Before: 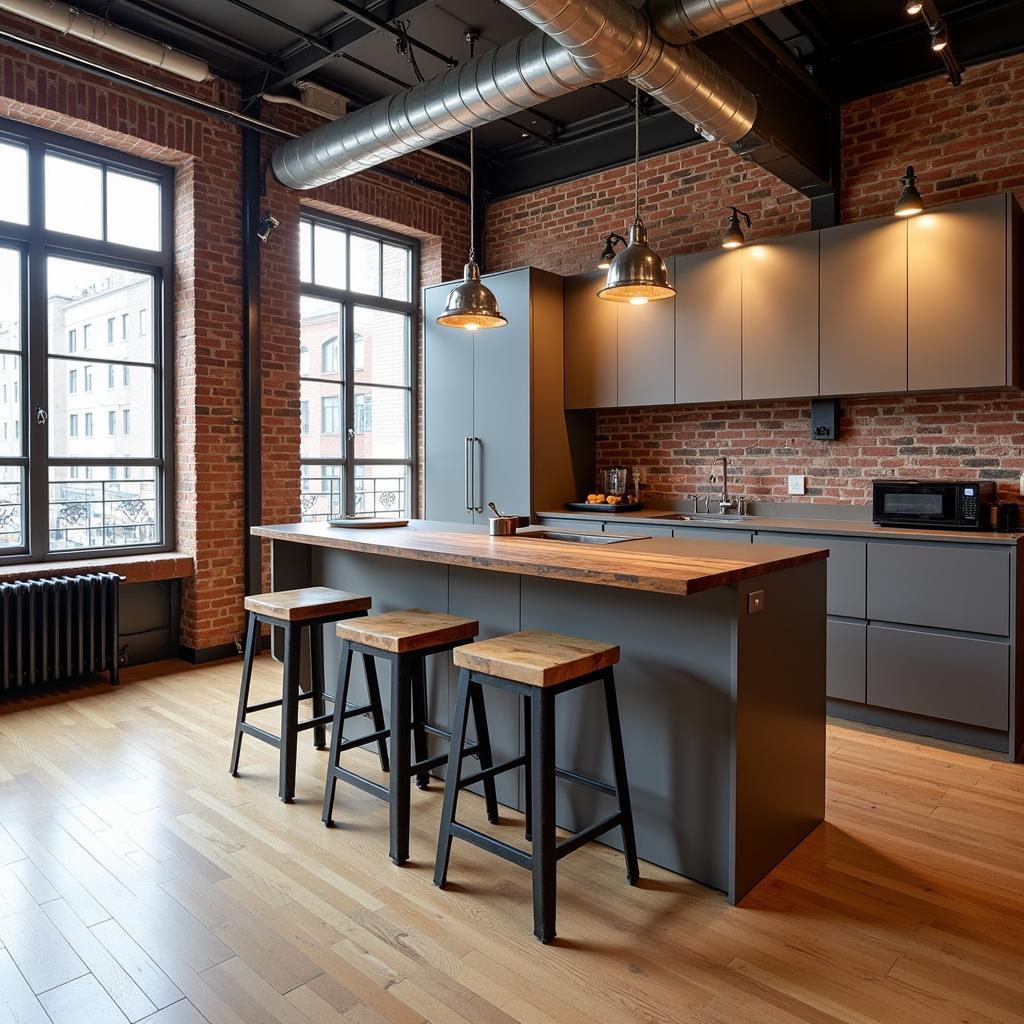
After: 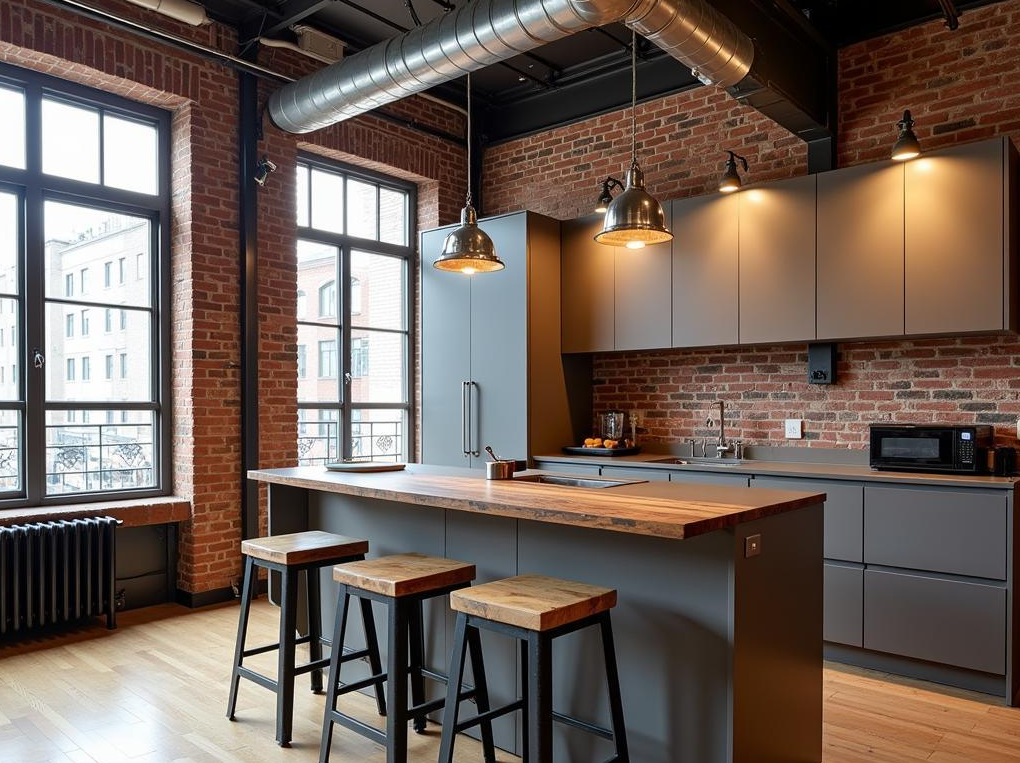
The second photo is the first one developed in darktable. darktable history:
crop: left 0.376%, top 5.56%, bottom 19.862%
